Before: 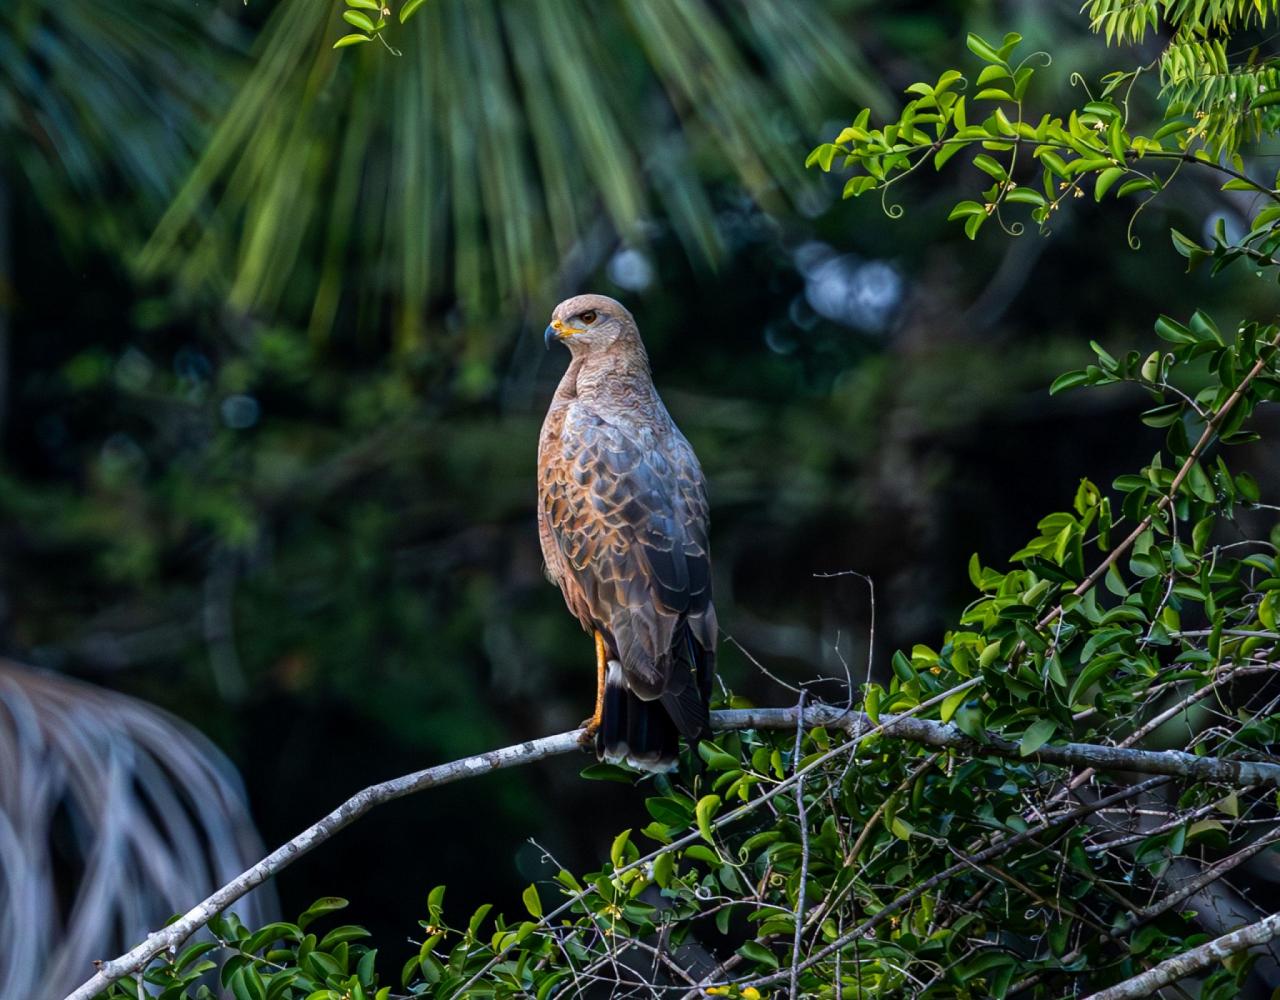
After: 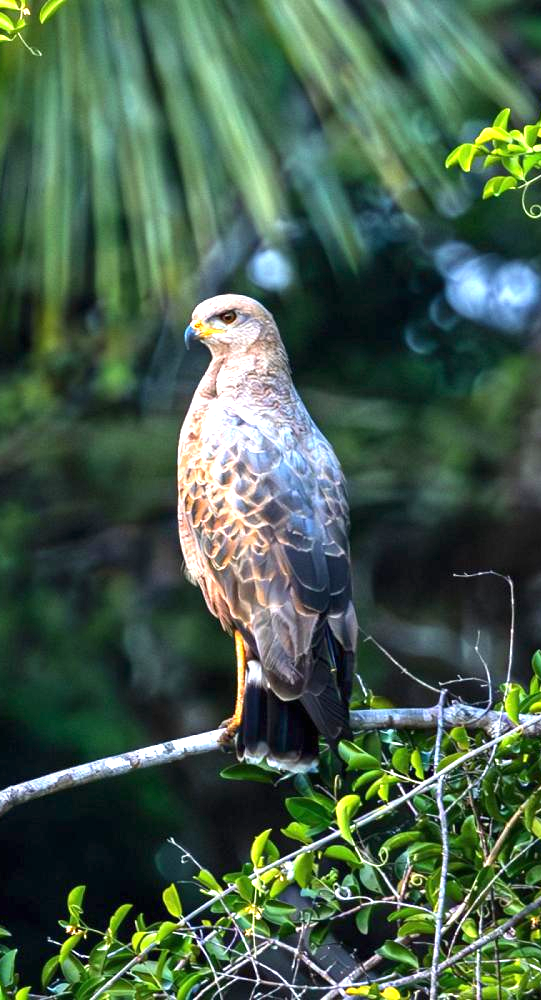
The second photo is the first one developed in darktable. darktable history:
crop: left 28.158%, right 29.555%
exposure: black level correction 0, exposure 1.484 EV, compensate highlight preservation false
